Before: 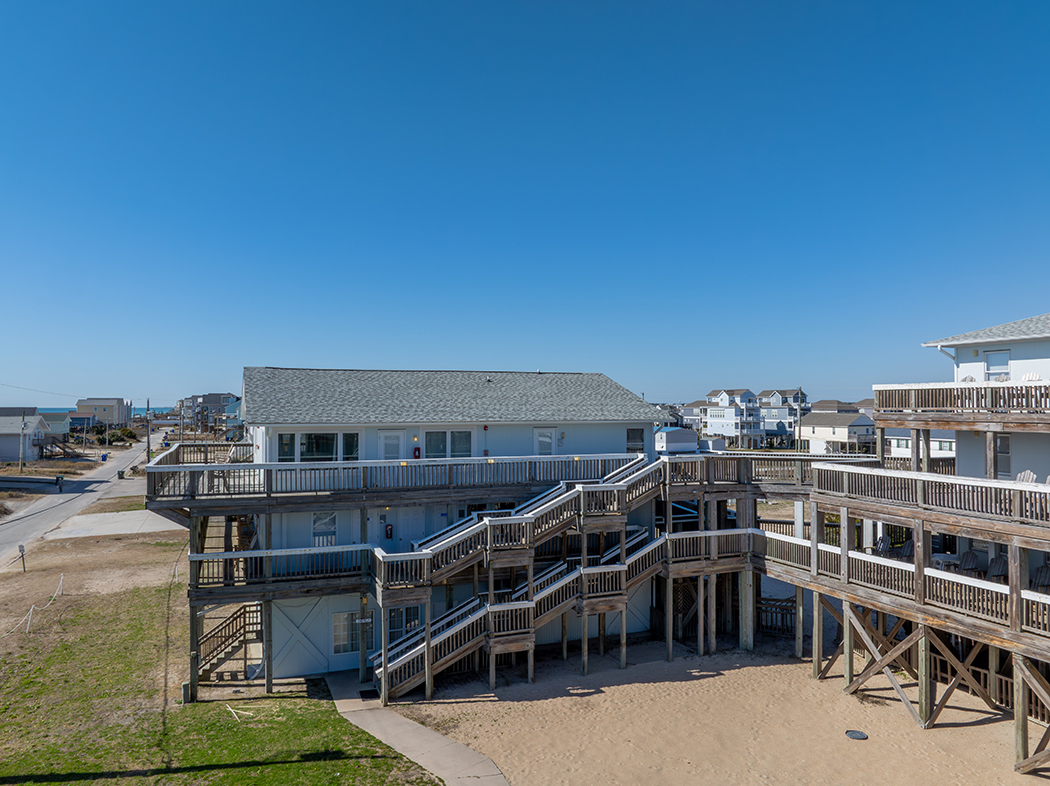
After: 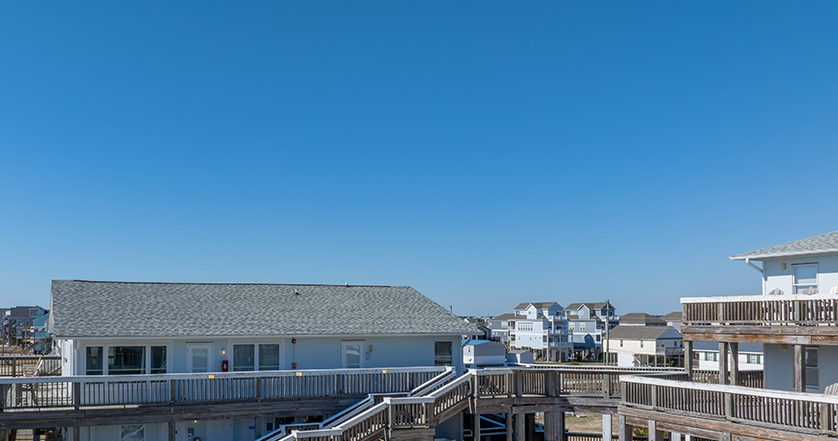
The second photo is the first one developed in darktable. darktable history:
crop: left 18.363%, top 11.071%, right 1.784%, bottom 32.797%
